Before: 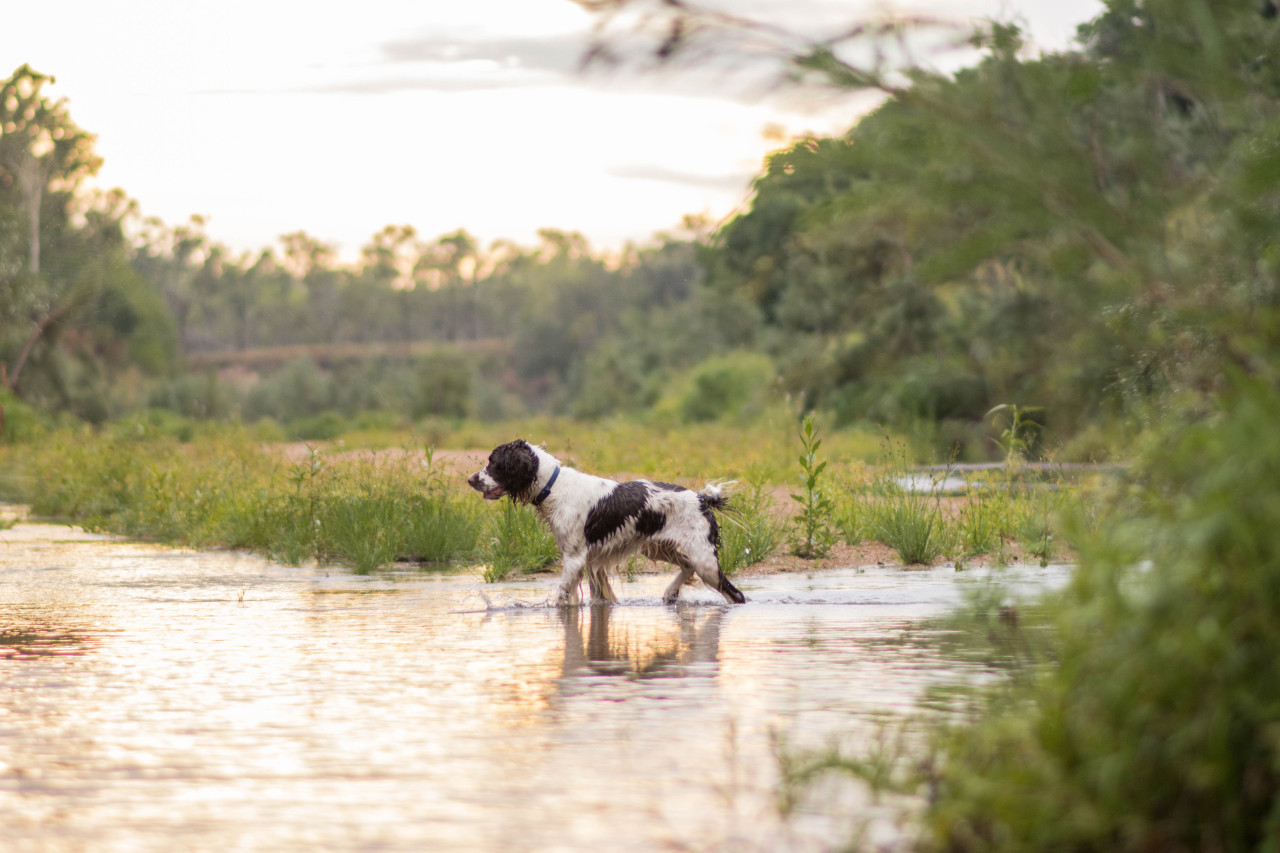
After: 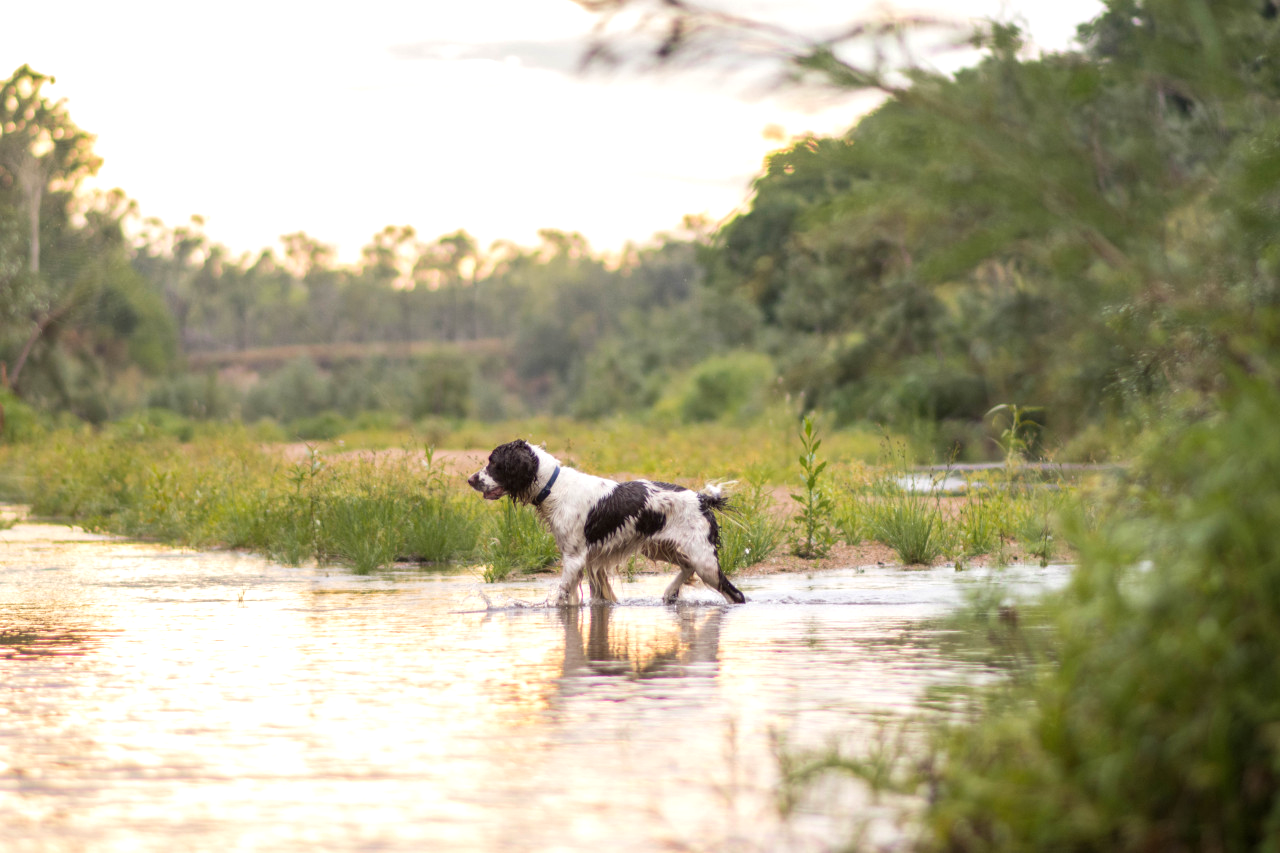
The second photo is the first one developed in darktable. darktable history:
color balance rgb: perceptual saturation grading › global saturation 0.742%, perceptual brilliance grading › highlights 7.426%, perceptual brilliance grading › mid-tones 4.154%, perceptual brilliance grading › shadows 2.442%
